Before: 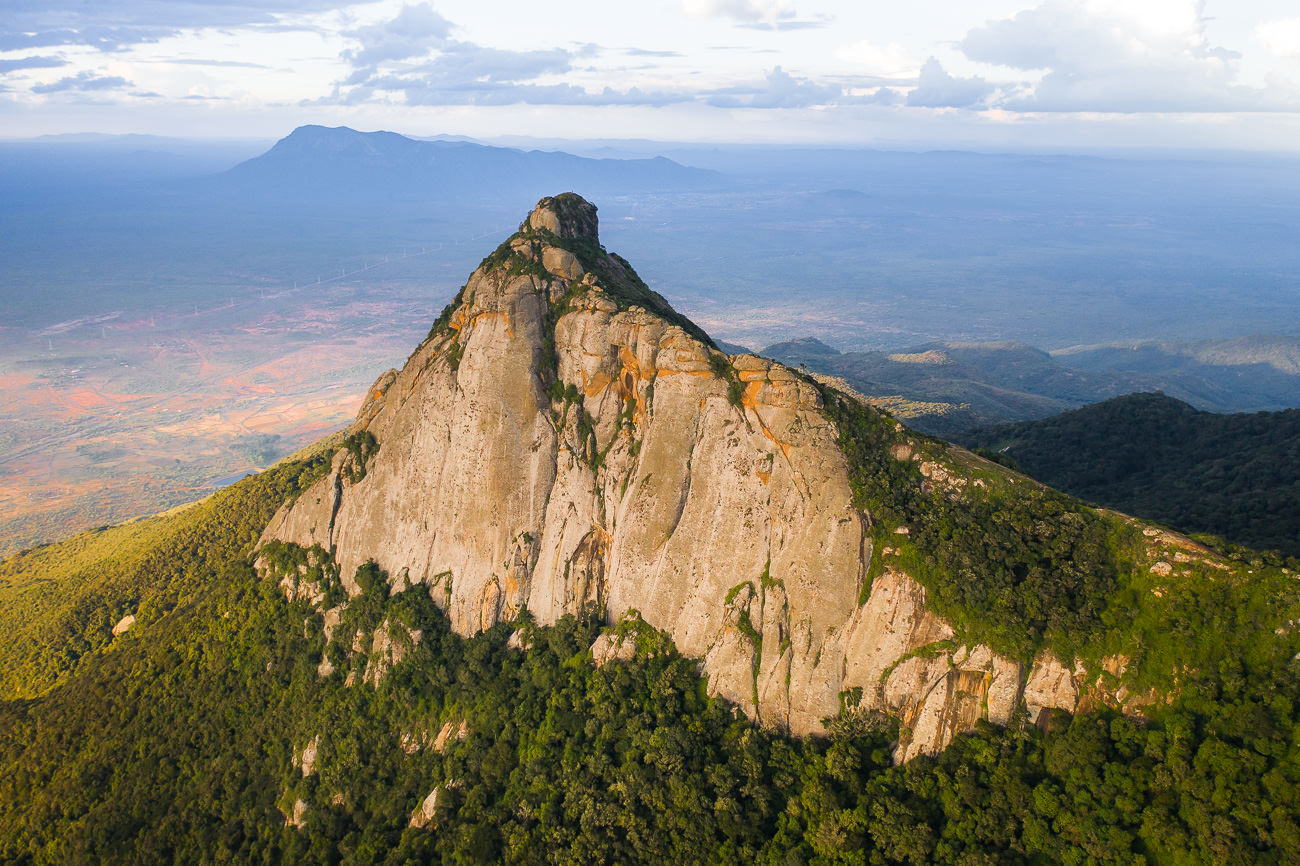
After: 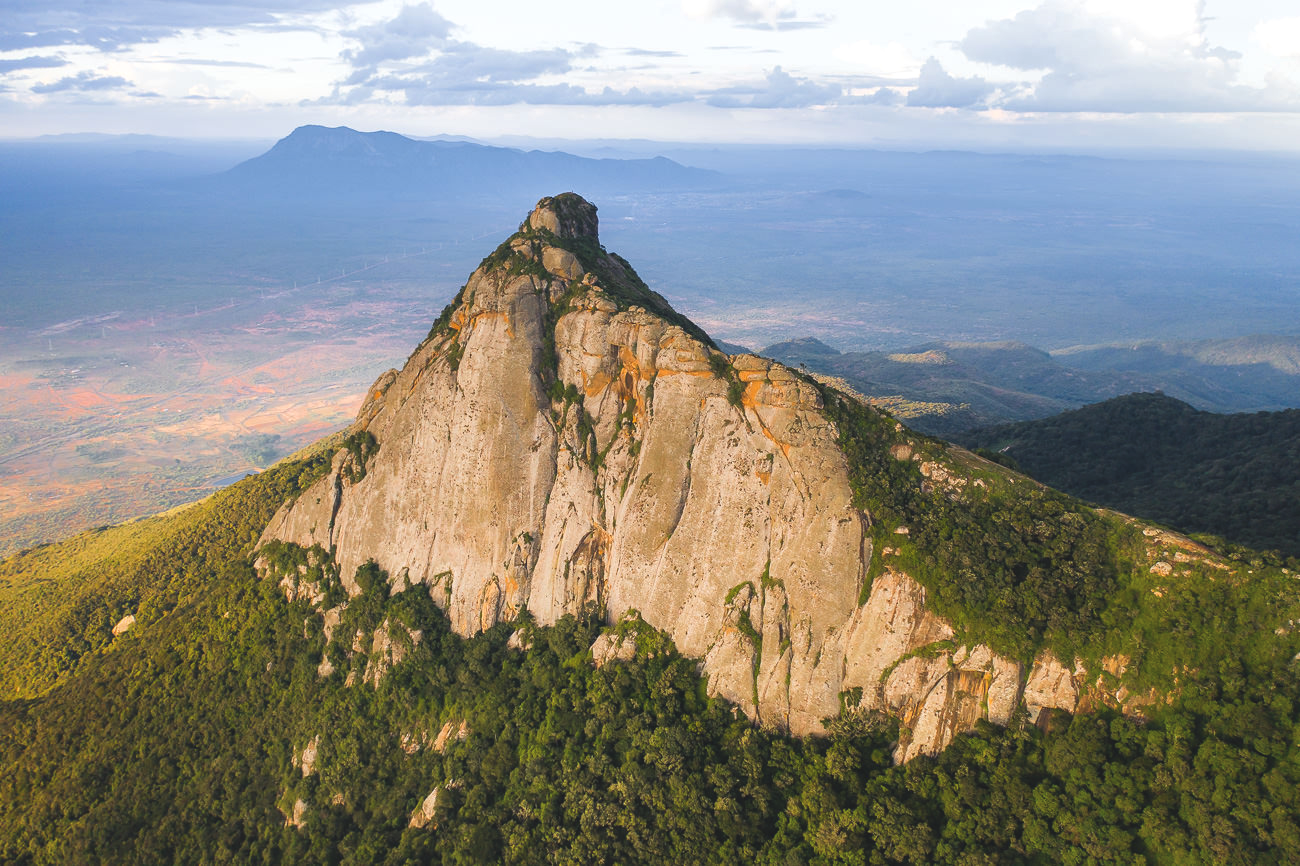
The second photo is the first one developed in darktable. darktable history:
shadows and highlights: shadows 36.63, highlights -26.63, soften with gaussian
exposure: black level correction -0.009, exposure 0.069 EV, compensate exposure bias true, compensate highlight preservation false
